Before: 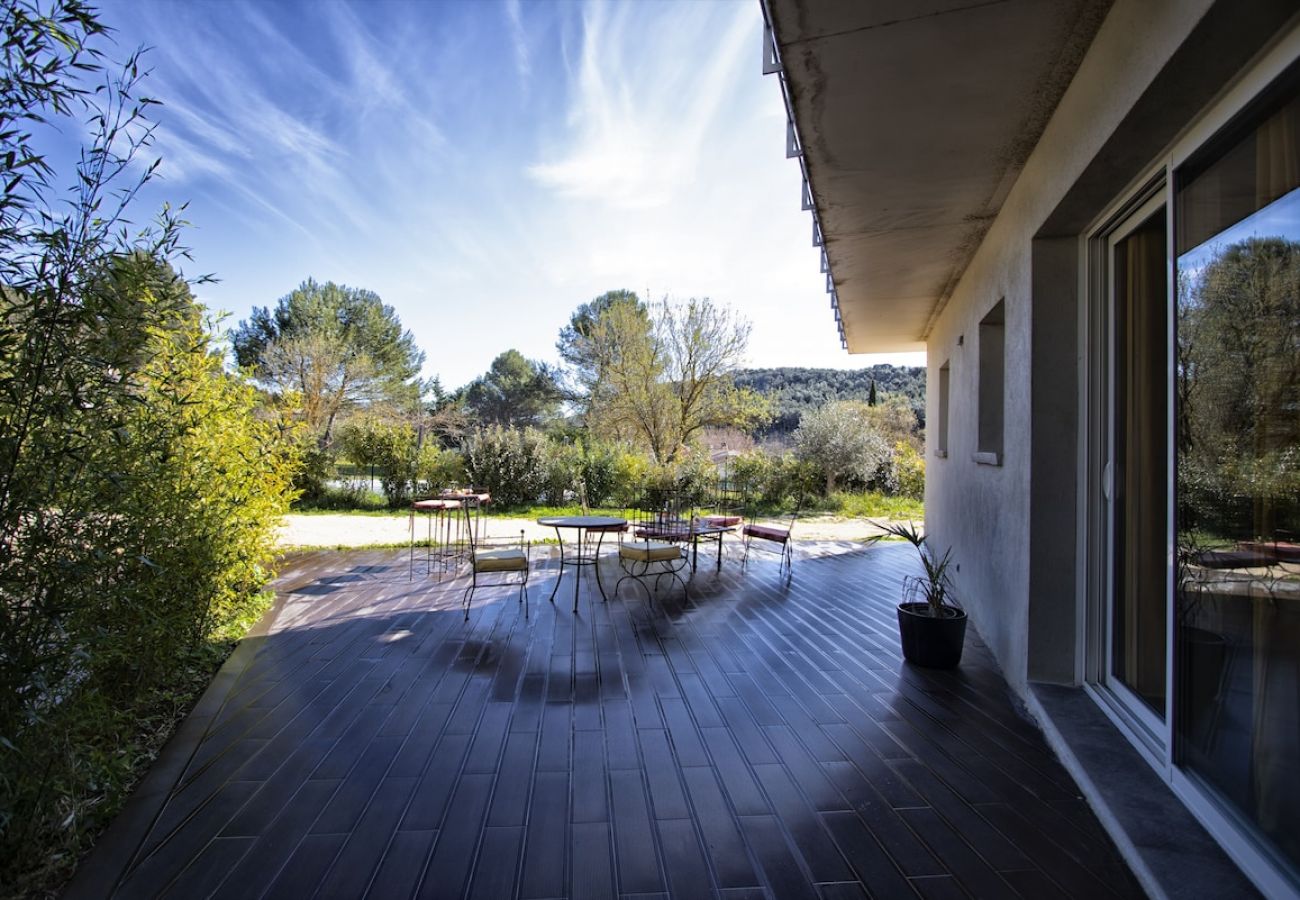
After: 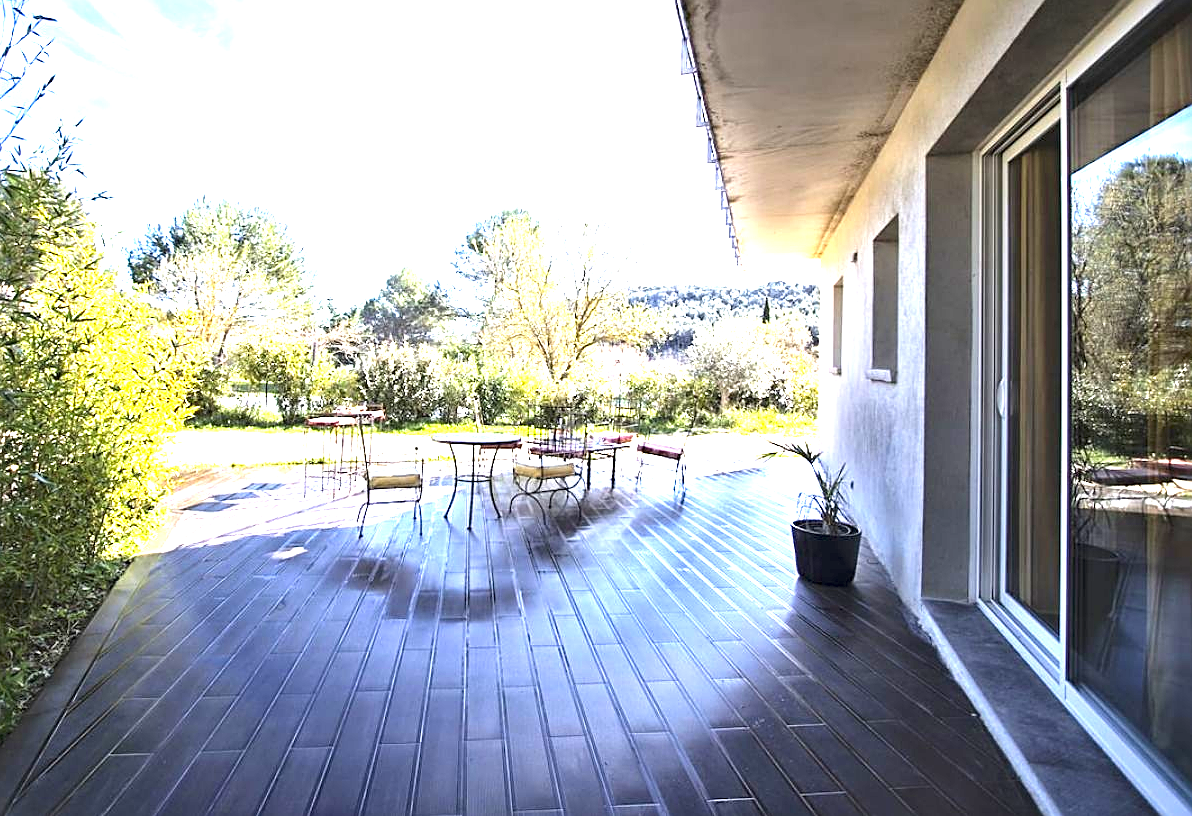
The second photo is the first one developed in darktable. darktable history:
crop and rotate: left 8.262%, top 9.226%
exposure: black level correction 0, exposure 2.327 EV, compensate exposure bias true, compensate highlight preservation false
sharpen: on, module defaults
